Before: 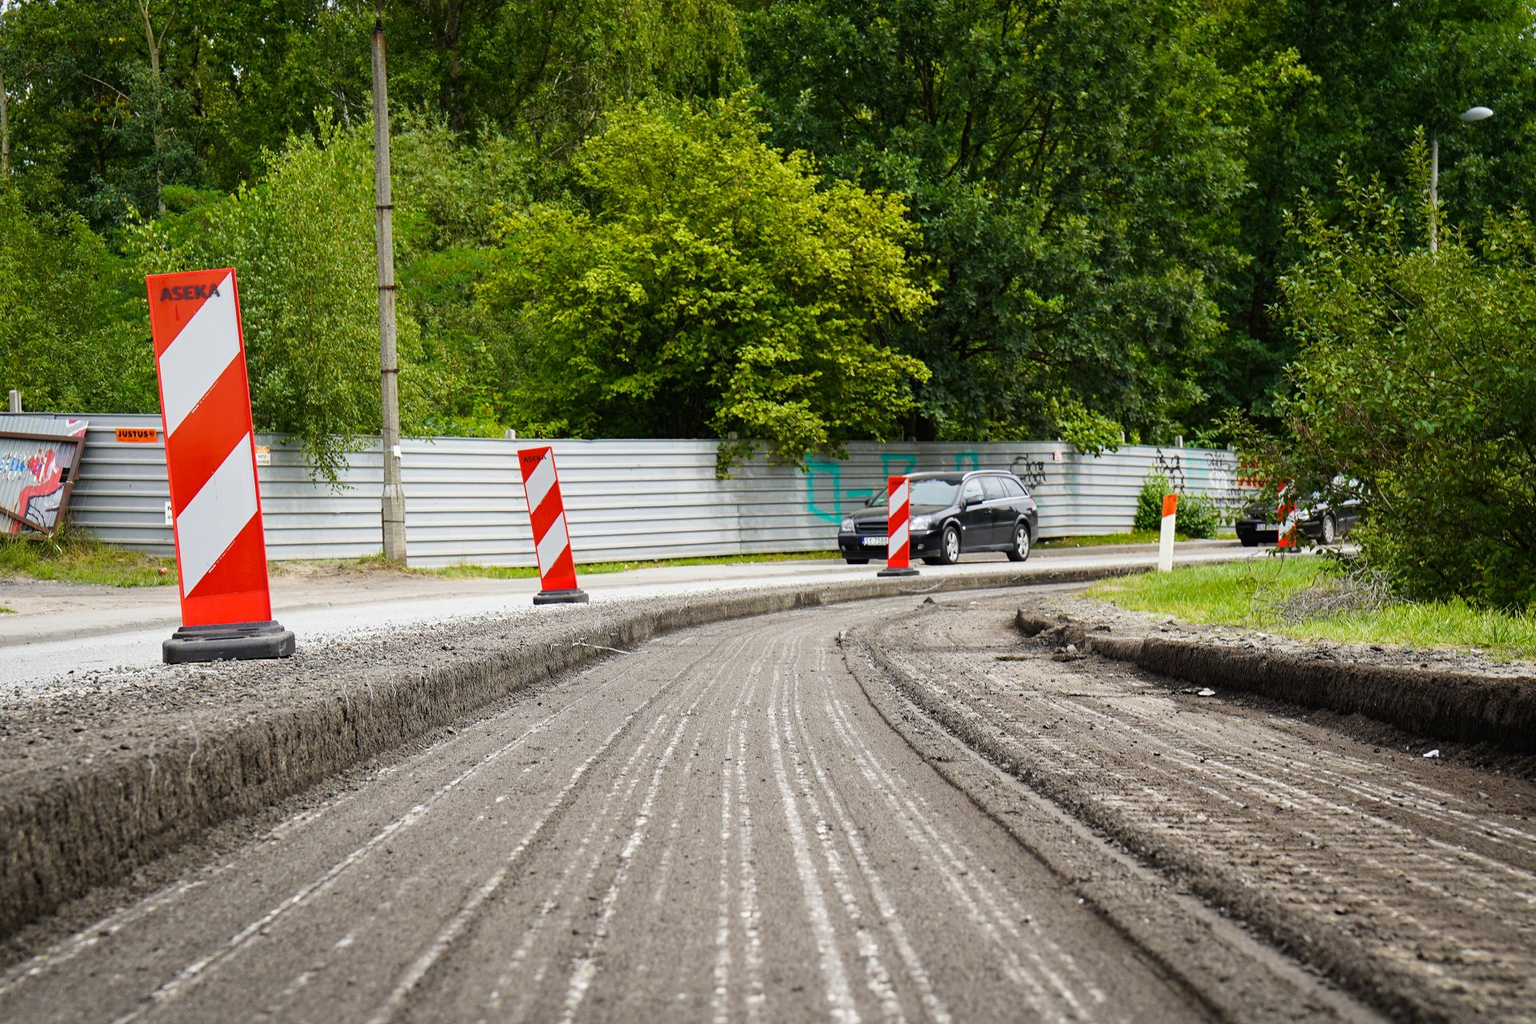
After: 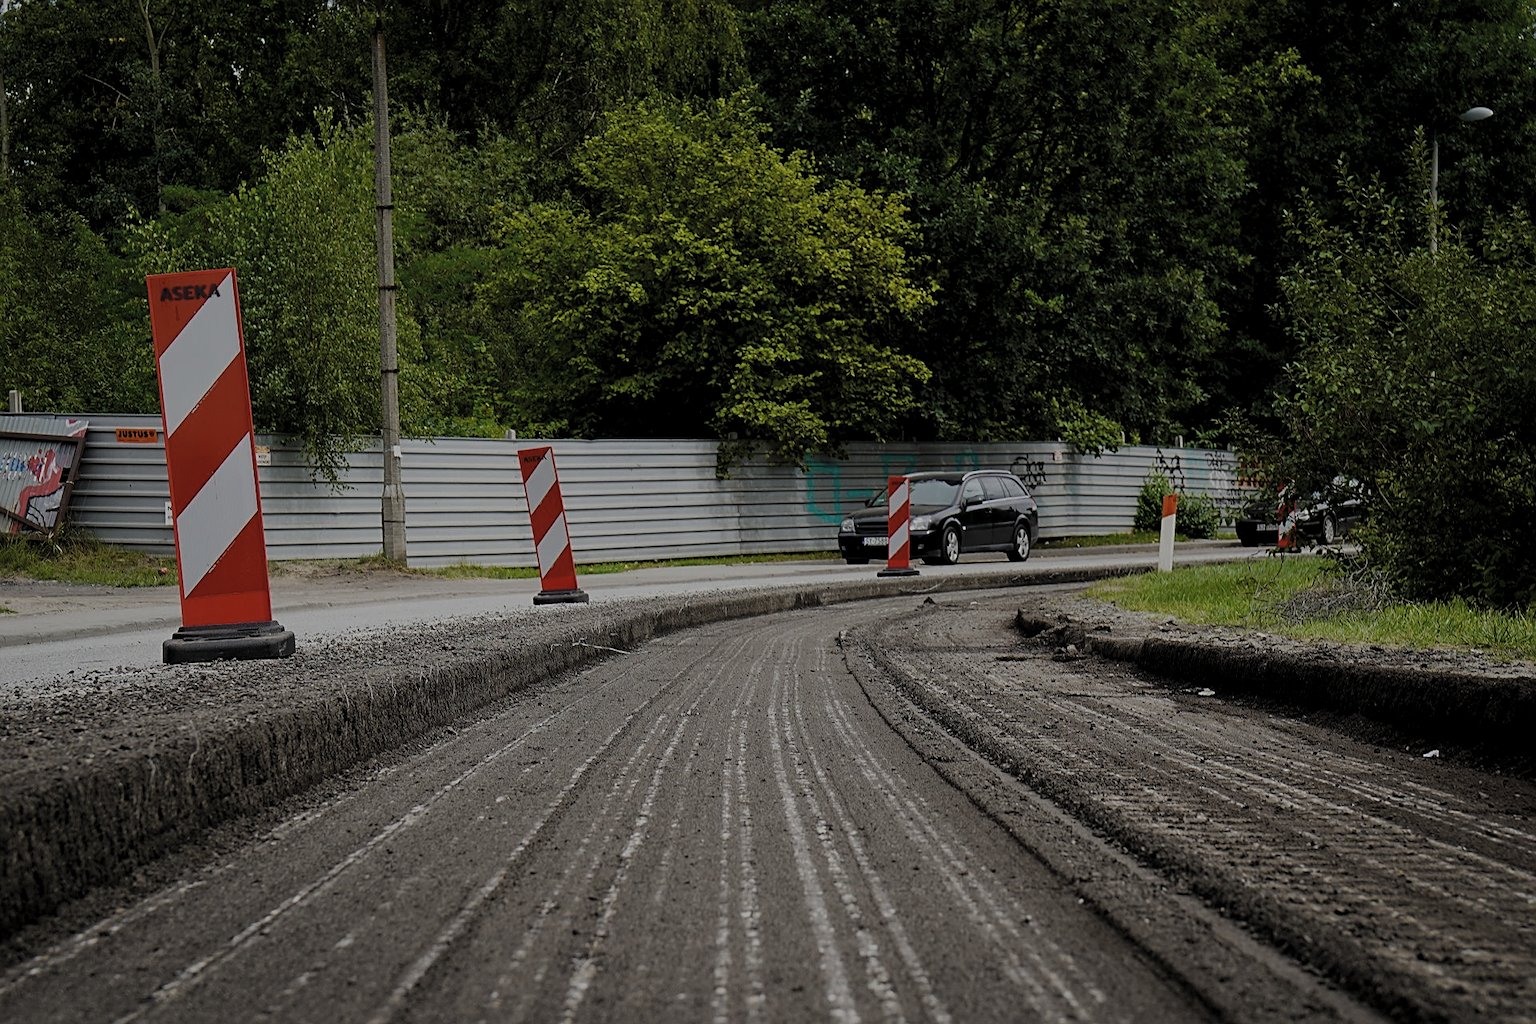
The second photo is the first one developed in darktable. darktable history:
levels: levels [0.116, 0.574, 1]
exposure: black level correction -0.016, exposure -1.018 EV, compensate highlight preservation false
sharpen: on, module defaults
